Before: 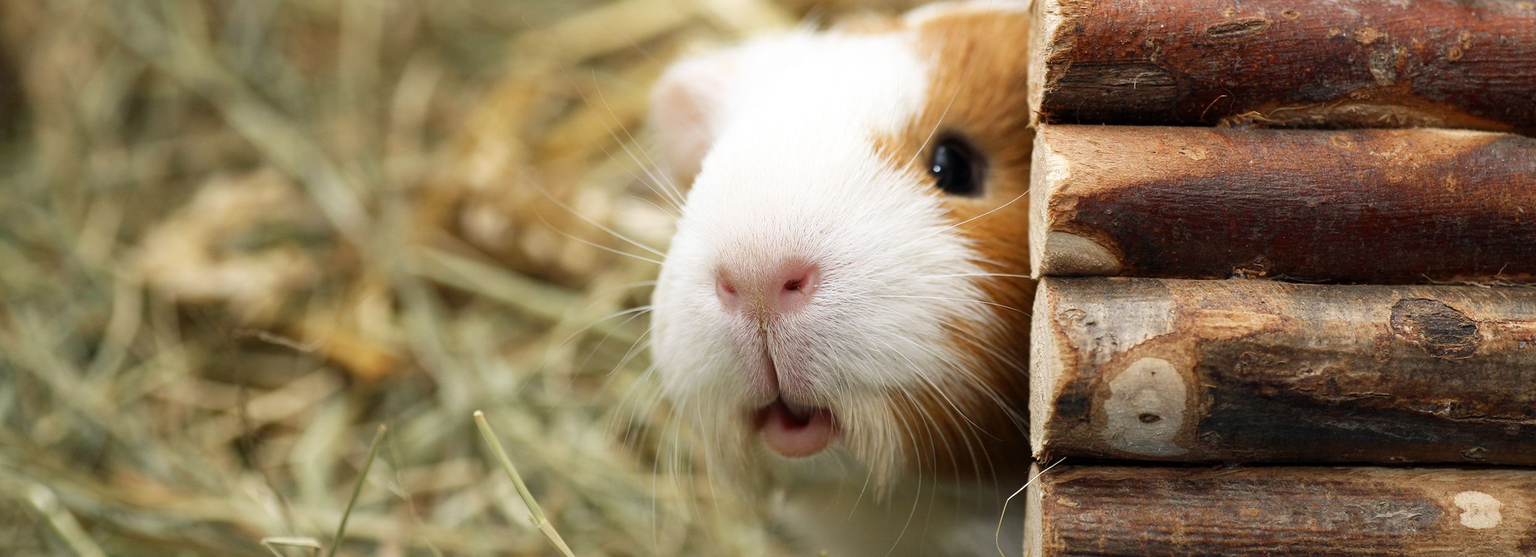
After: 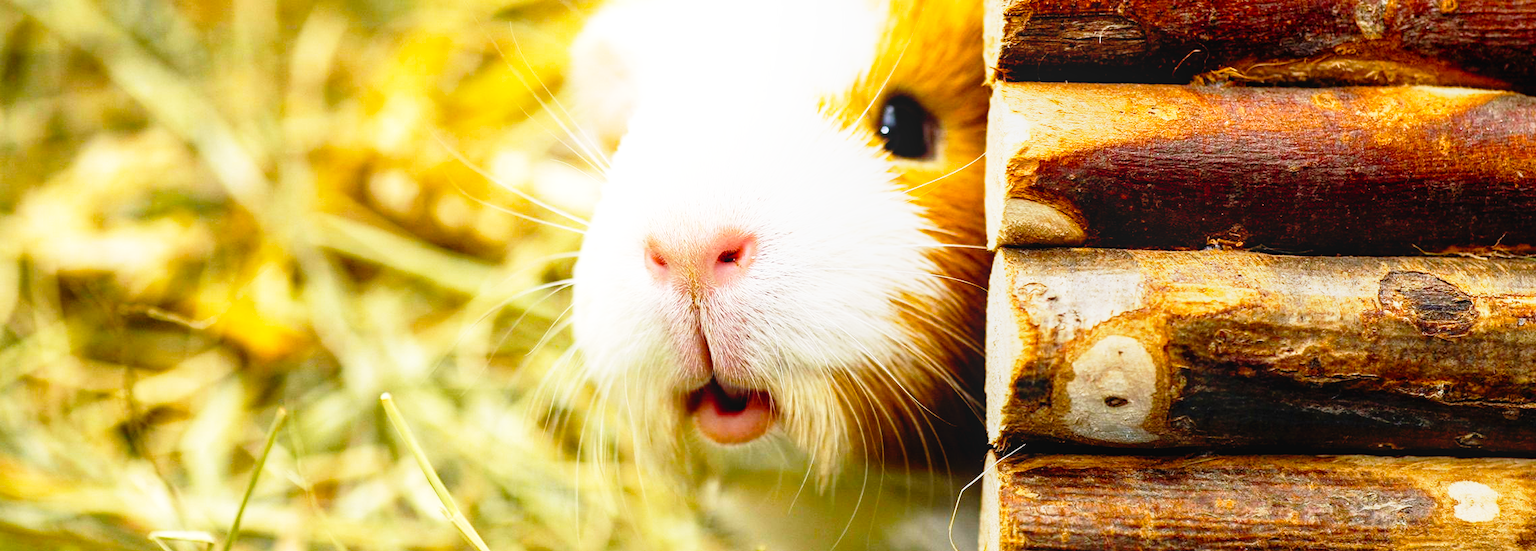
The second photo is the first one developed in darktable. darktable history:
base curve: curves: ch0 [(0, 0) (0.012, 0.01) (0.073, 0.168) (0.31, 0.711) (0.645, 0.957) (1, 1)], preserve colors none
contrast brightness saturation: contrast 0.048
crop and rotate: left 8.096%, top 8.948%
color balance rgb: highlights gain › luminance 14.925%, global offset › luminance -0.469%, linear chroma grading › global chroma 20.235%, perceptual saturation grading › global saturation 25.023%
local contrast: detail 109%
